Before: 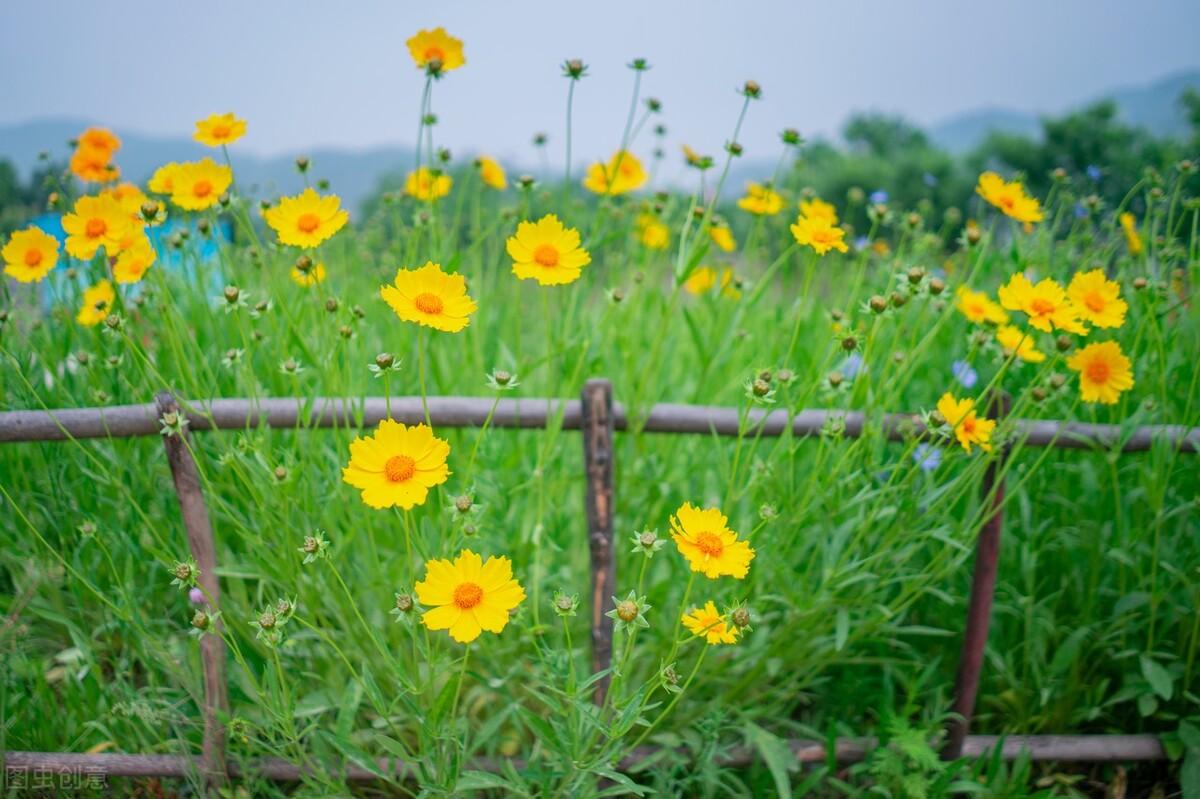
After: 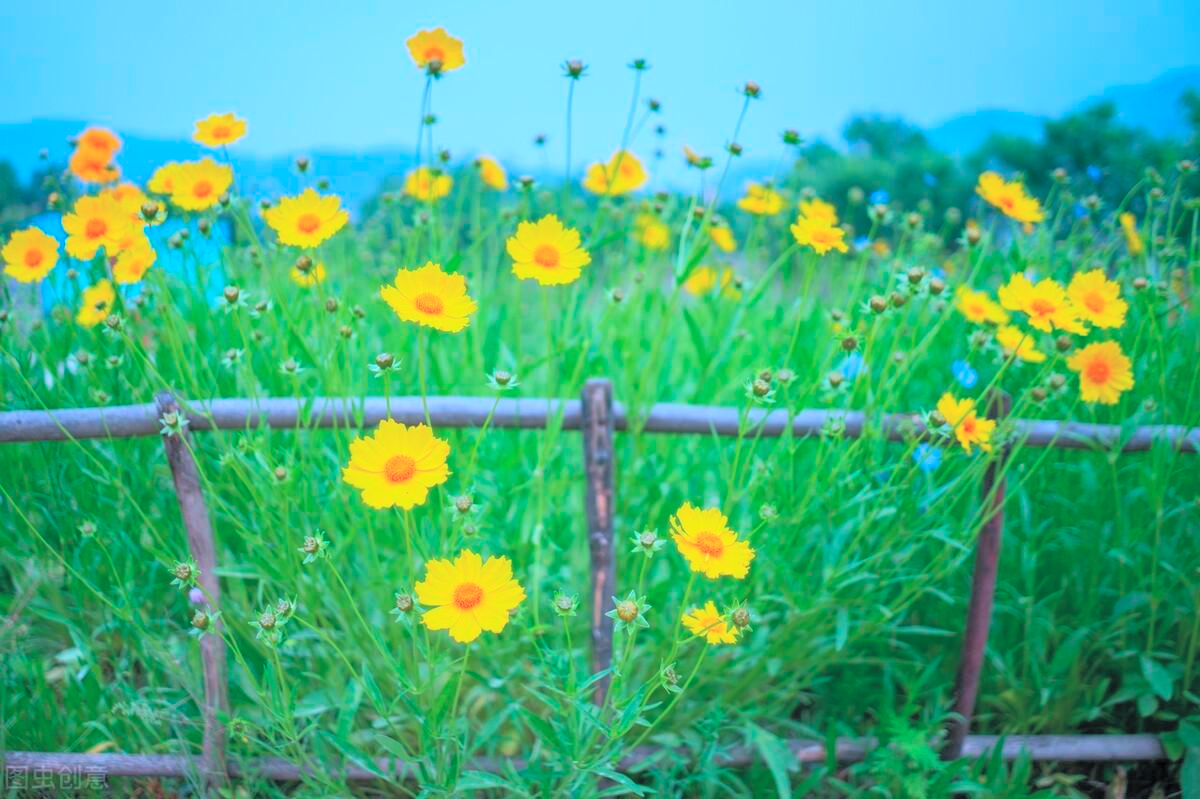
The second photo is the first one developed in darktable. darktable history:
shadows and highlights: radius 0.1, shadows 42.46, white point adjustment -2.28, highlights 8.77, shadows color adjustment 0%, highlights color adjustment 29.47%, soften with gaussian
tone curve: curves: ch0 [(0, 0) (0.202, 0.117) (1, 1)], color space Lab, linked channels
contrast brightness saturation: contrast 0.09, brightness 0.38, saturation 0.45
color correction: highlights a* -6.82, highlights b* -40
